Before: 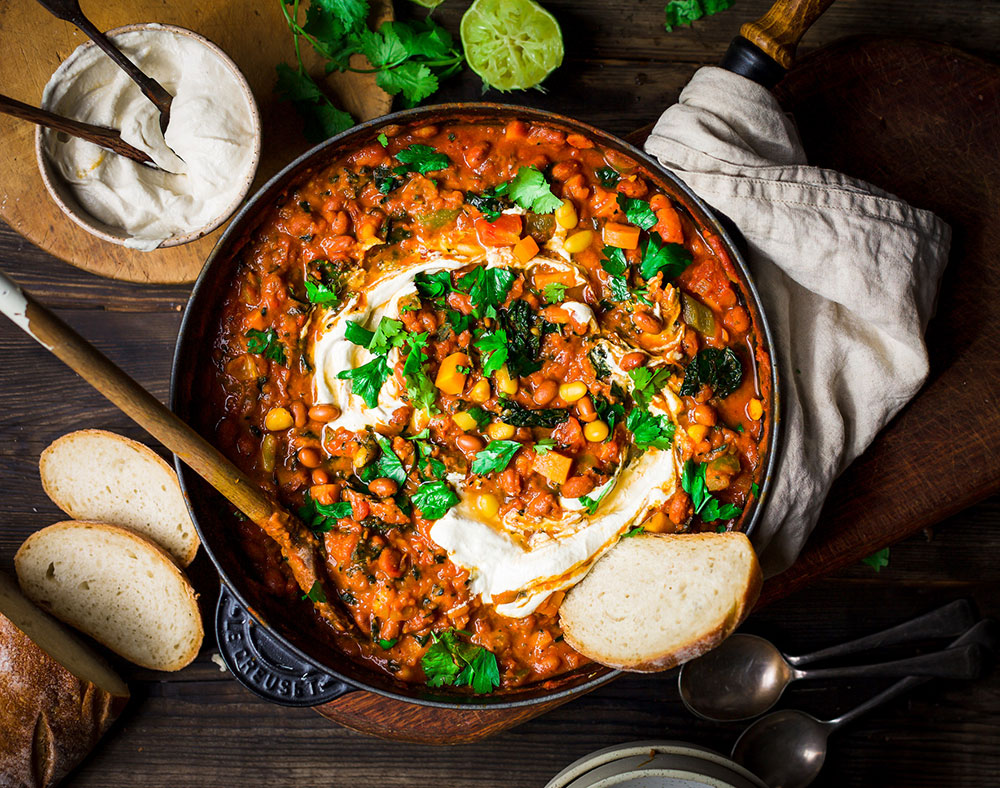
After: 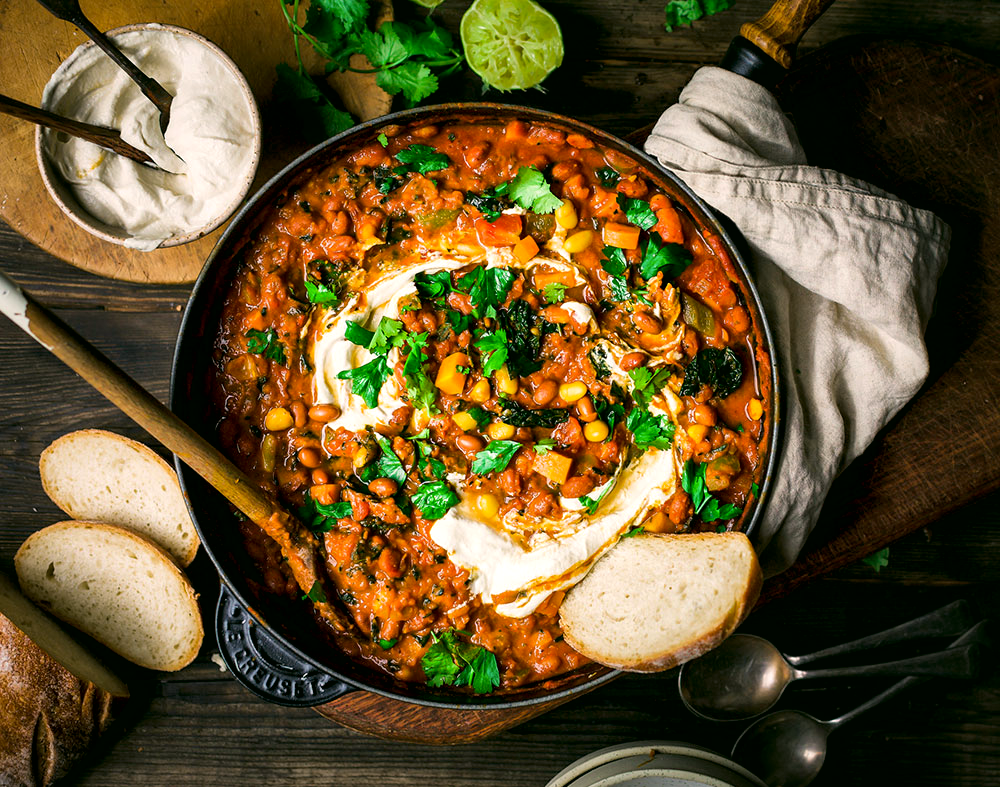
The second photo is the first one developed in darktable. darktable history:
crop: bottom 0.071%
local contrast: mode bilateral grid, contrast 20, coarseness 50, detail 150%, midtone range 0.2
color correction: highlights a* 4.02, highlights b* 4.98, shadows a* -7.55, shadows b* 4.98
